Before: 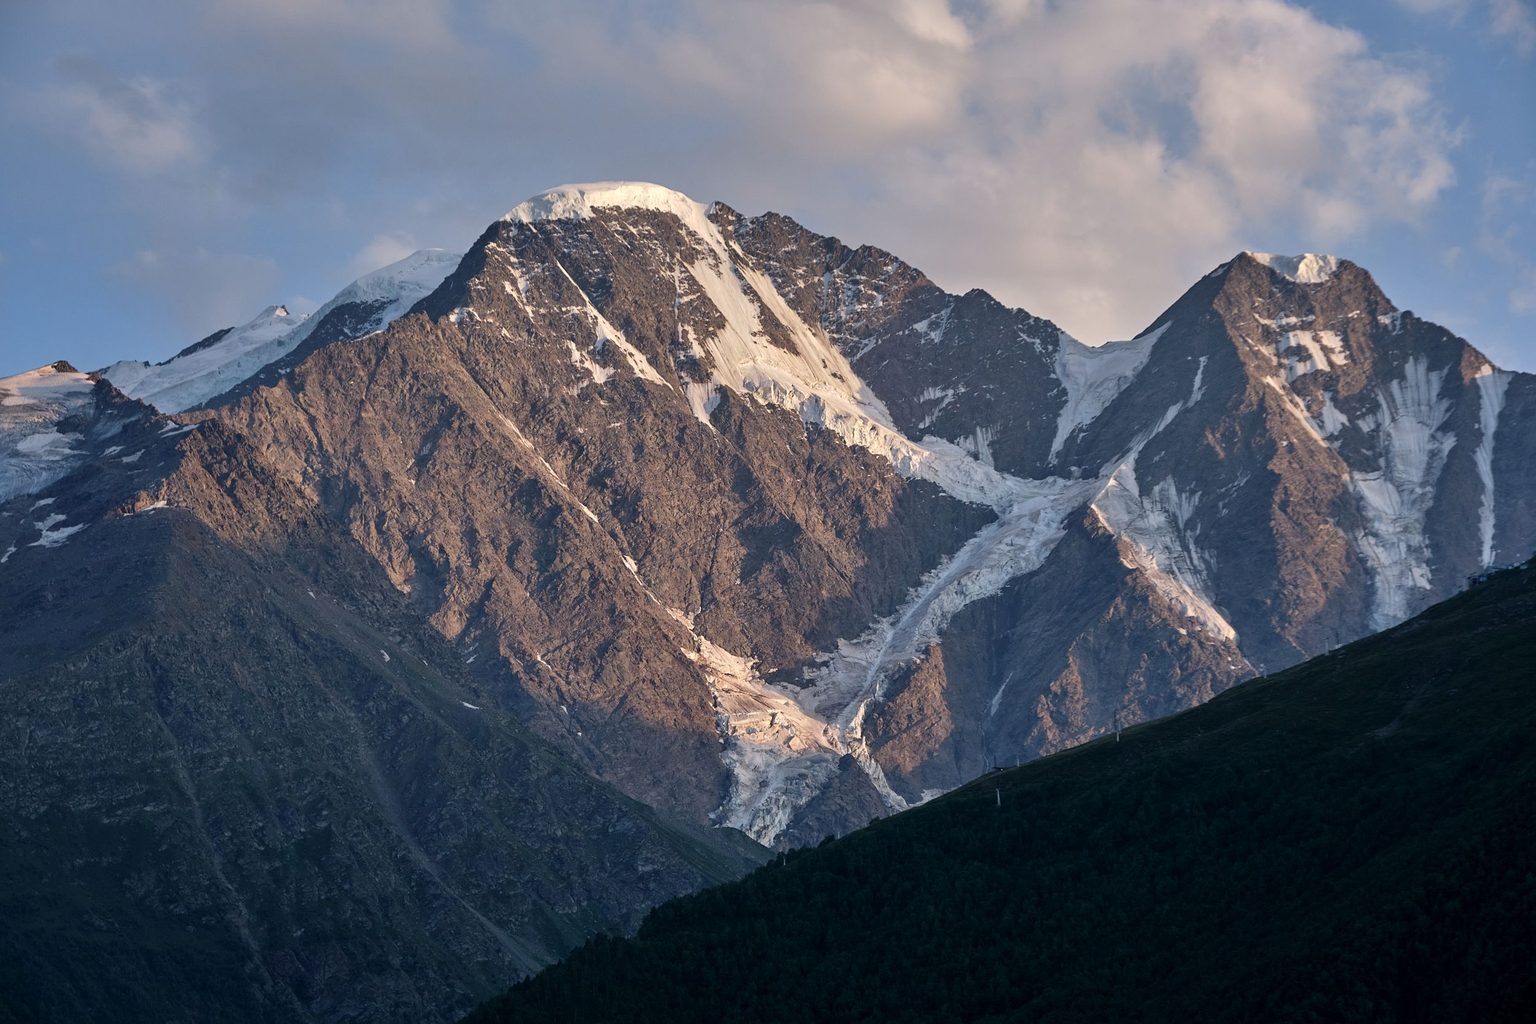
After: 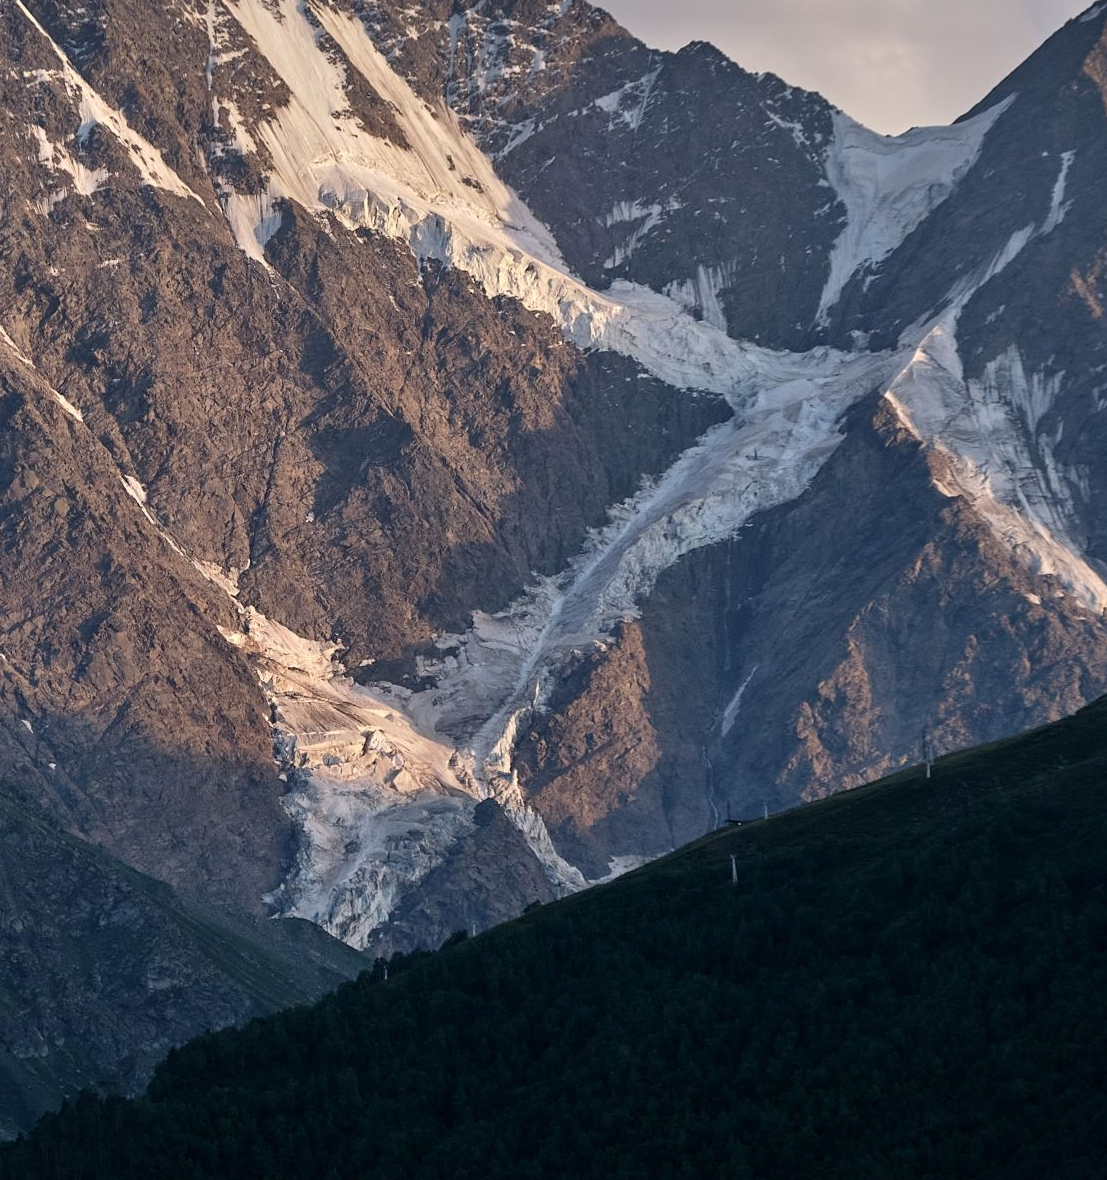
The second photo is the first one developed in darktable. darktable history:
crop: left 35.667%, top 25.753%, right 20.041%, bottom 3.409%
